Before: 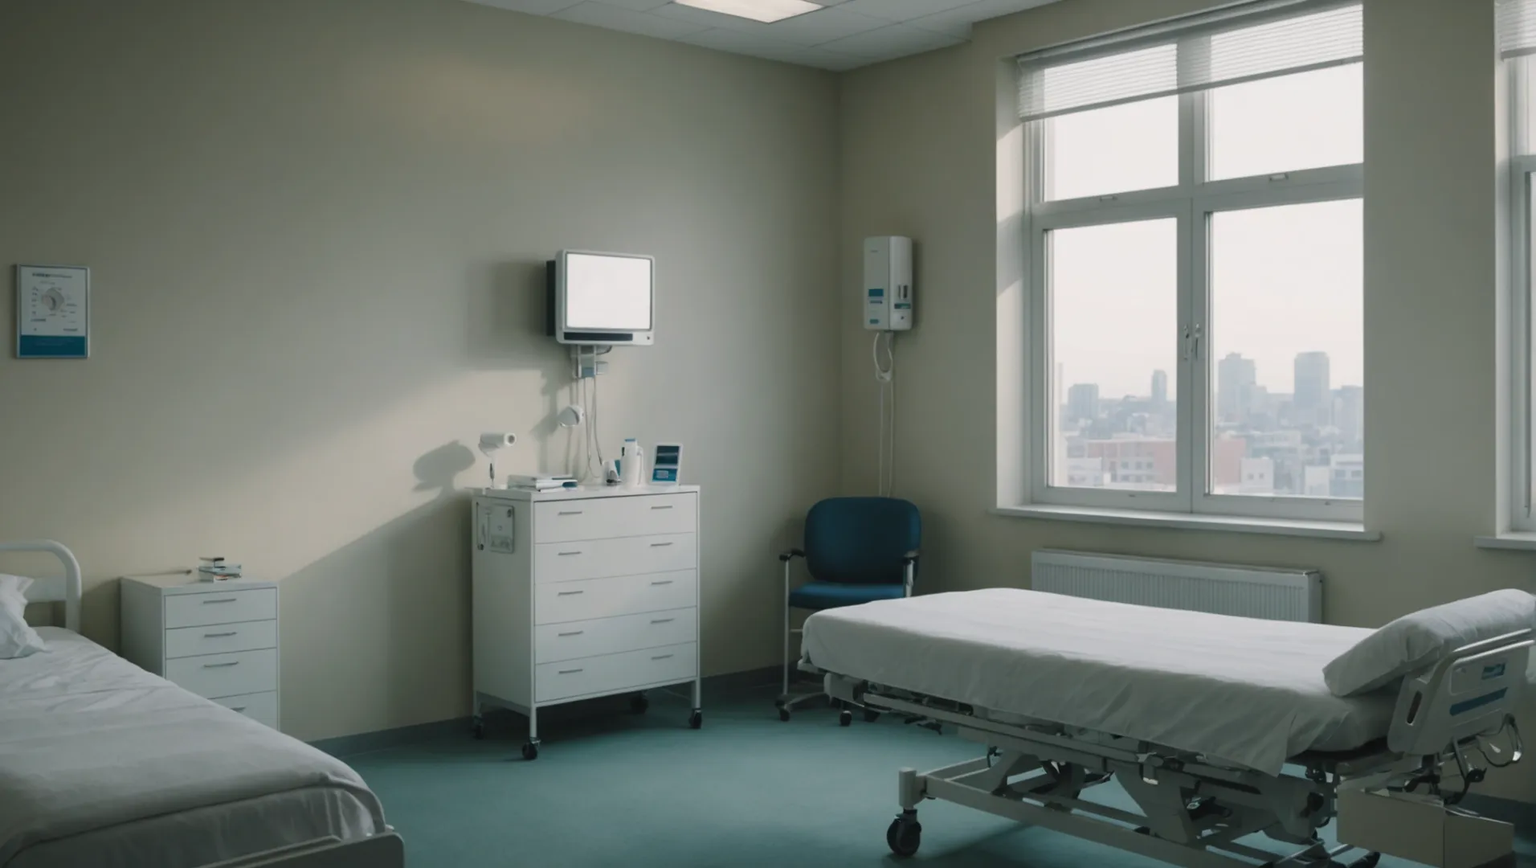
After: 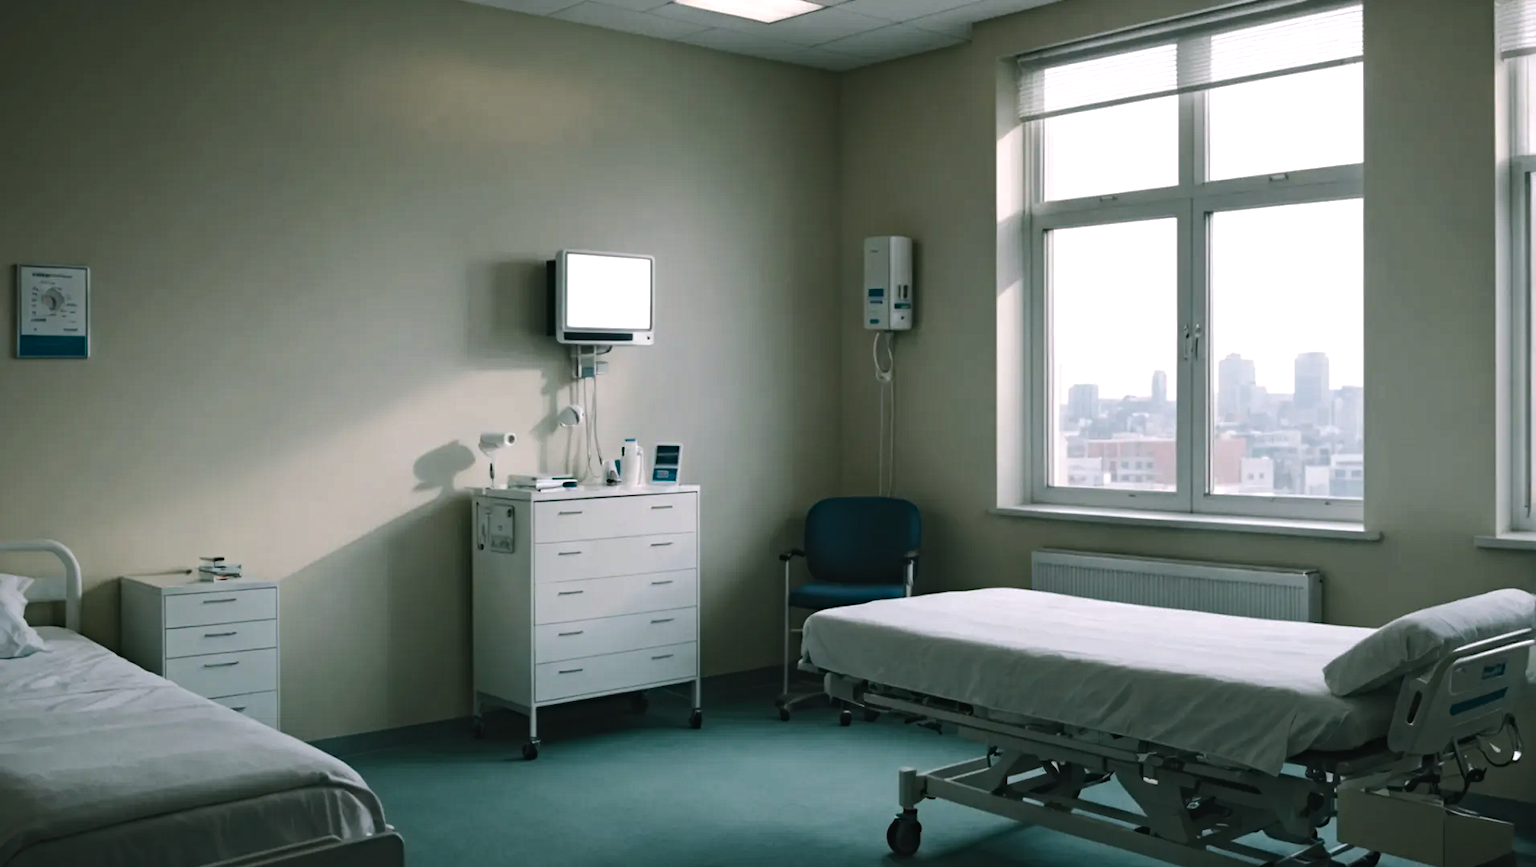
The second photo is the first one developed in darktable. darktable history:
contrast brightness saturation: saturation -0.05
haze removal: strength 0.29, distance 0.25, compatibility mode true, adaptive false
color balance rgb: shadows lift › chroma 2%, shadows lift › hue 135.47°, highlights gain › chroma 2%, highlights gain › hue 291.01°, global offset › luminance 0.5%, perceptual saturation grading › global saturation -10.8%, perceptual saturation grading › highlights -26.83%, perceptual saturation grading › shadows 21.25%, perceptual brilliance grading › highlights 17.77%, perceptual brilliance grading › mid-tones 31.71%, perceptual brilliance grading › shadows -31.01%, global vibrance 24.91%
